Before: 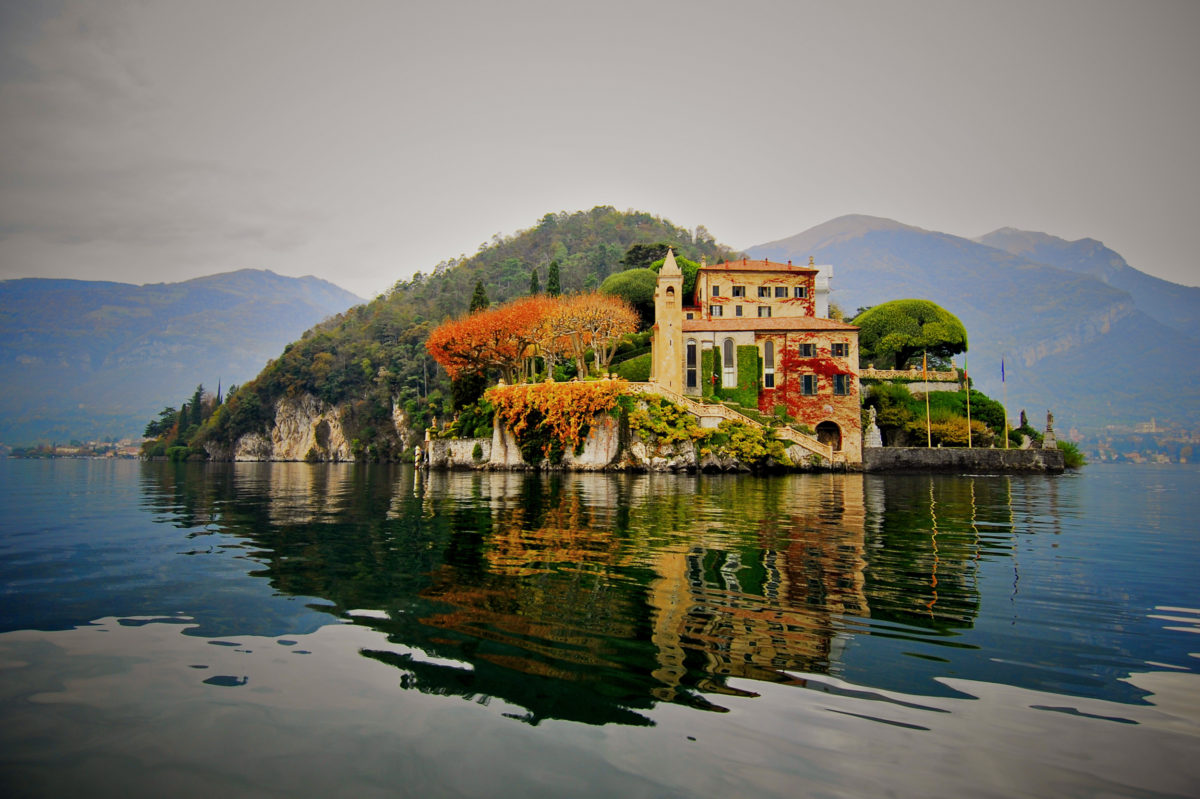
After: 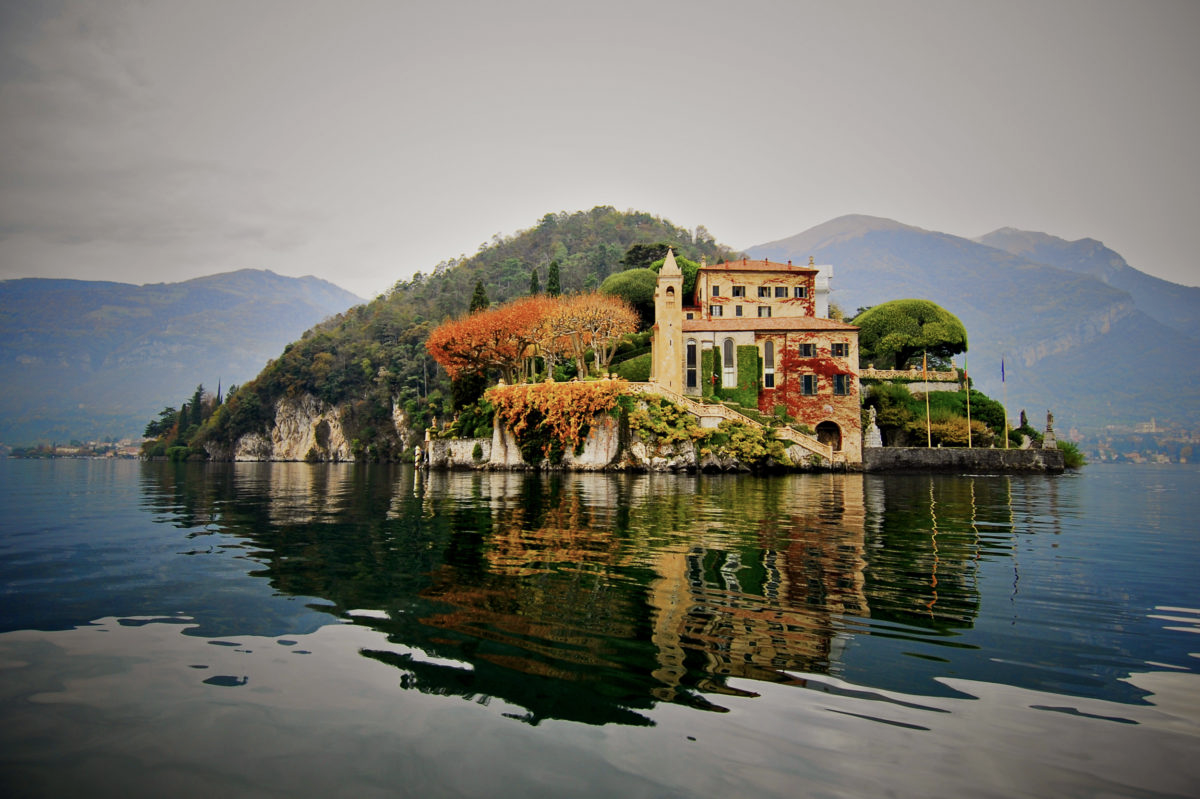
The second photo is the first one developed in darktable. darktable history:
contrast brightness saturation: contrast 0.11, saturation -0.17
rotate and perspective: automatic cropping off
